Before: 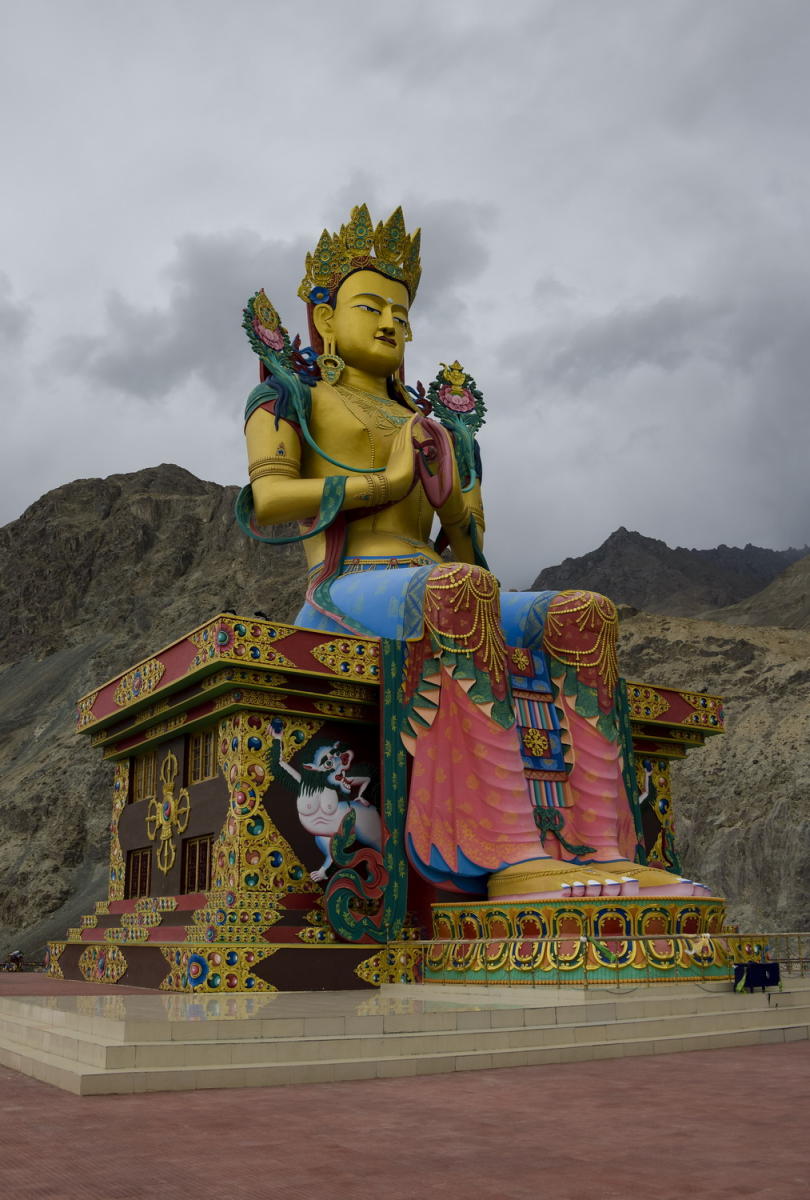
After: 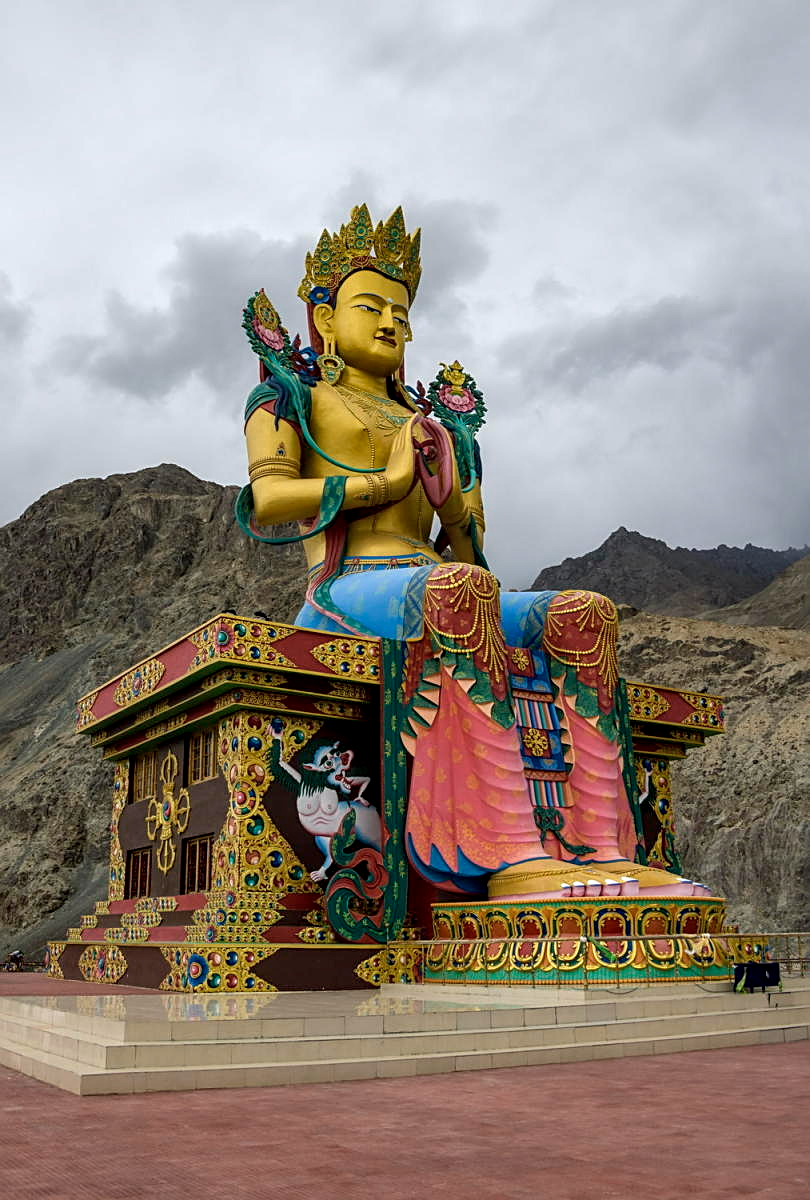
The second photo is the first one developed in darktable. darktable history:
contrast brightness saturation: saturation -0.07
sharpen: on, module defaults
local contrast: on, module defaults
exposure: exposure 0.151 EV, compensate exposure bias true, compensate highlight preservation false
